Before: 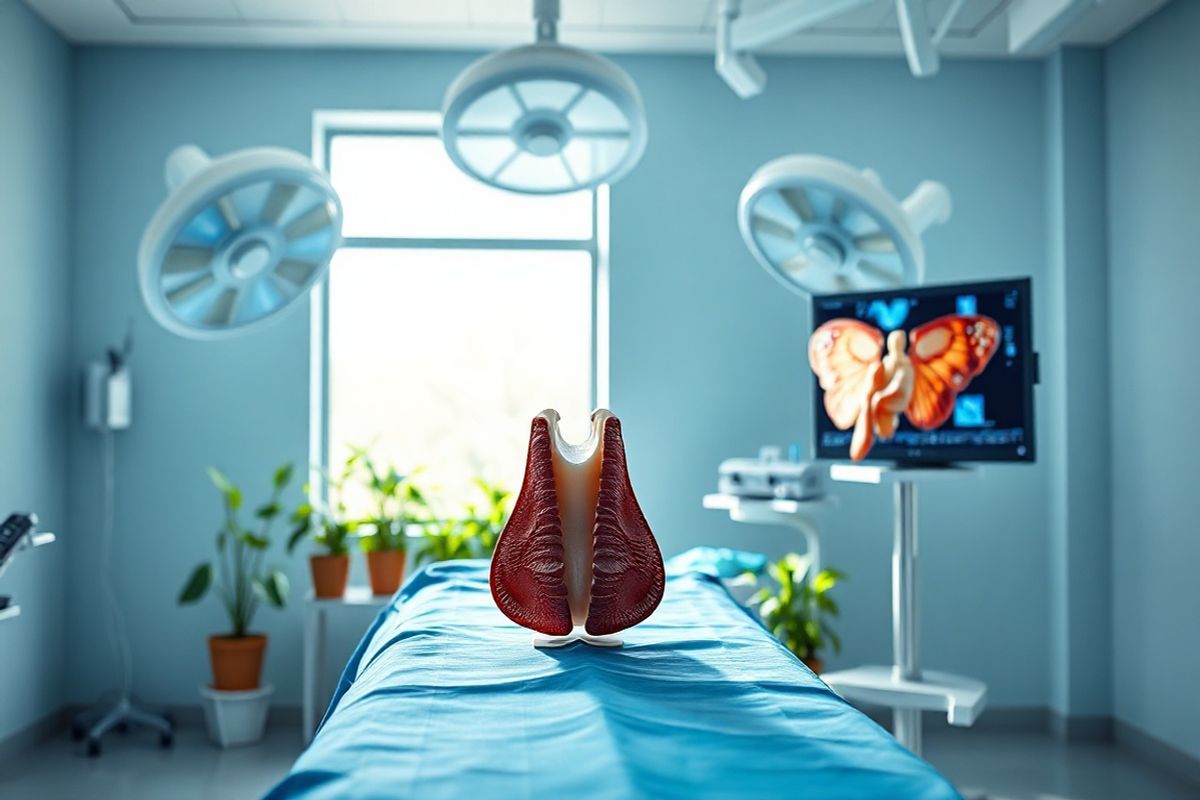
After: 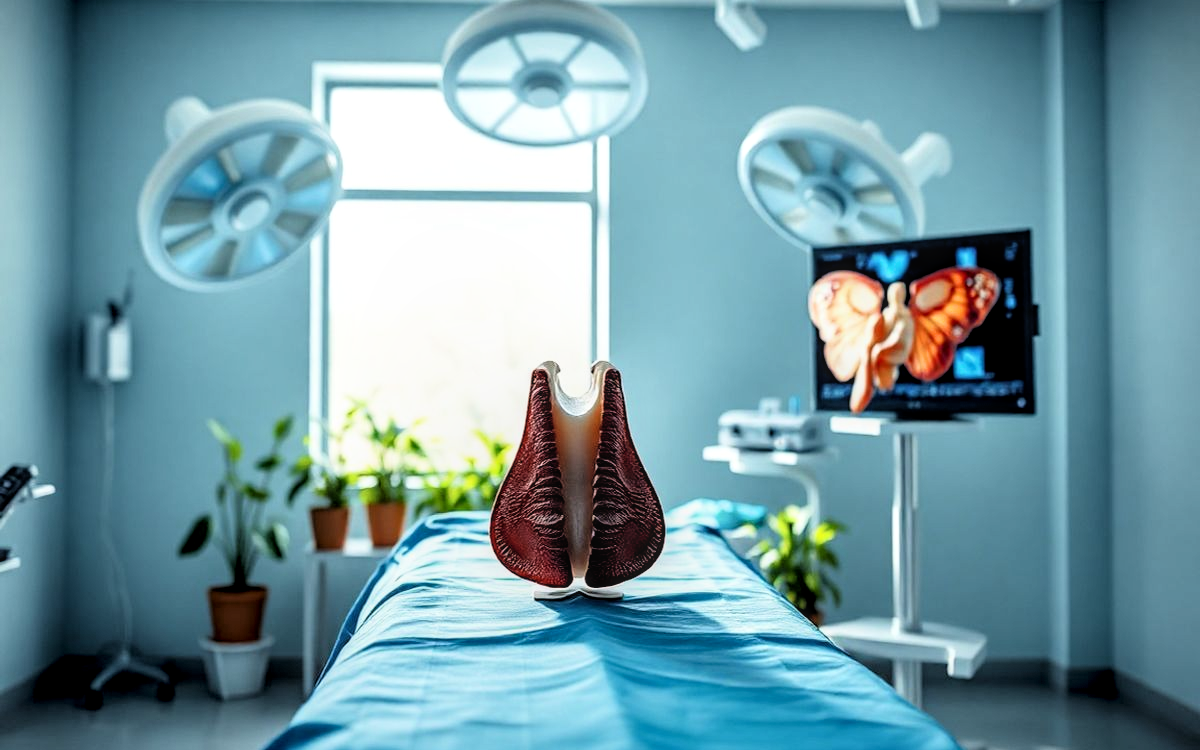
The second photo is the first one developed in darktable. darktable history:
filmic rgb: black relative exposure -3.72 EV, white relative exposure 2.77 EV, dynamic range scaling -5.32%, hardness 3.03
local contrast: on, module defaults
crop and rotate: top 6.25%
